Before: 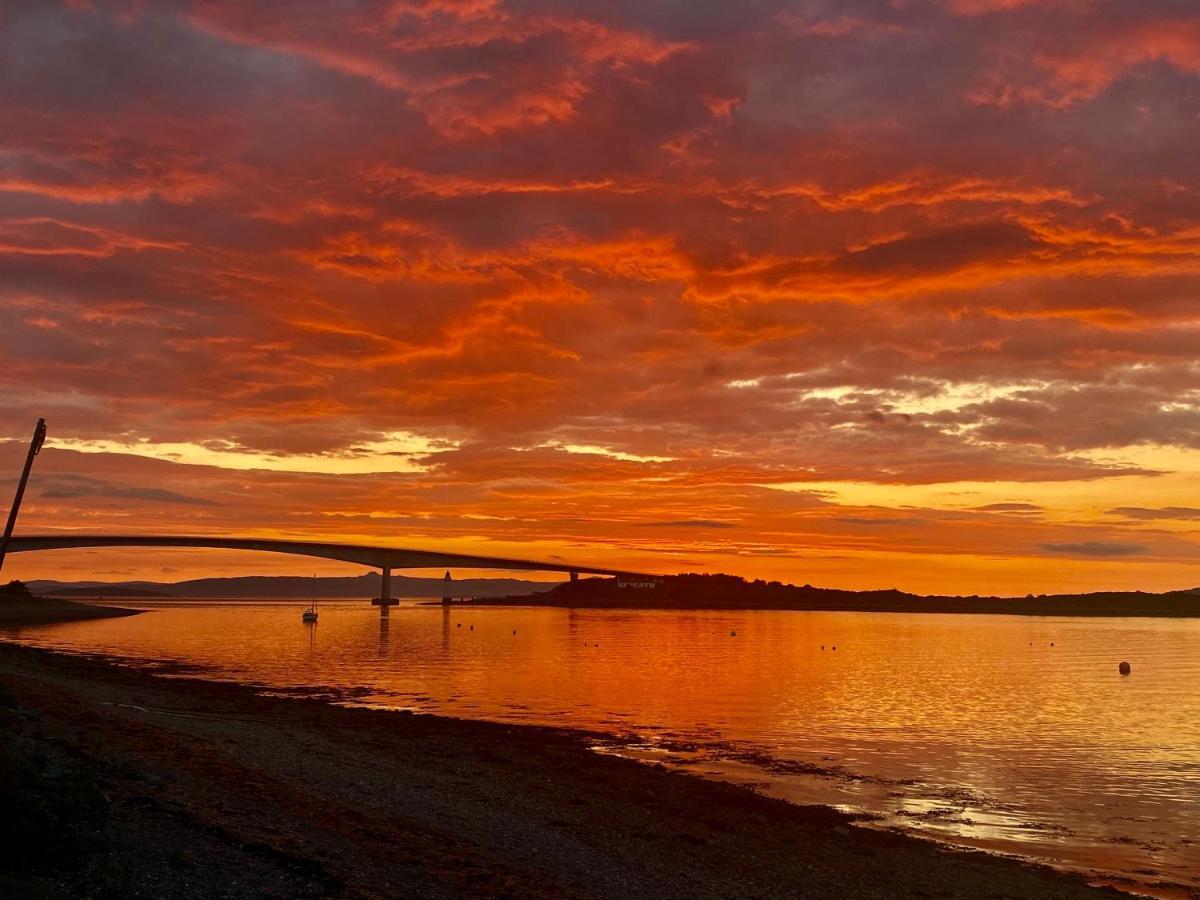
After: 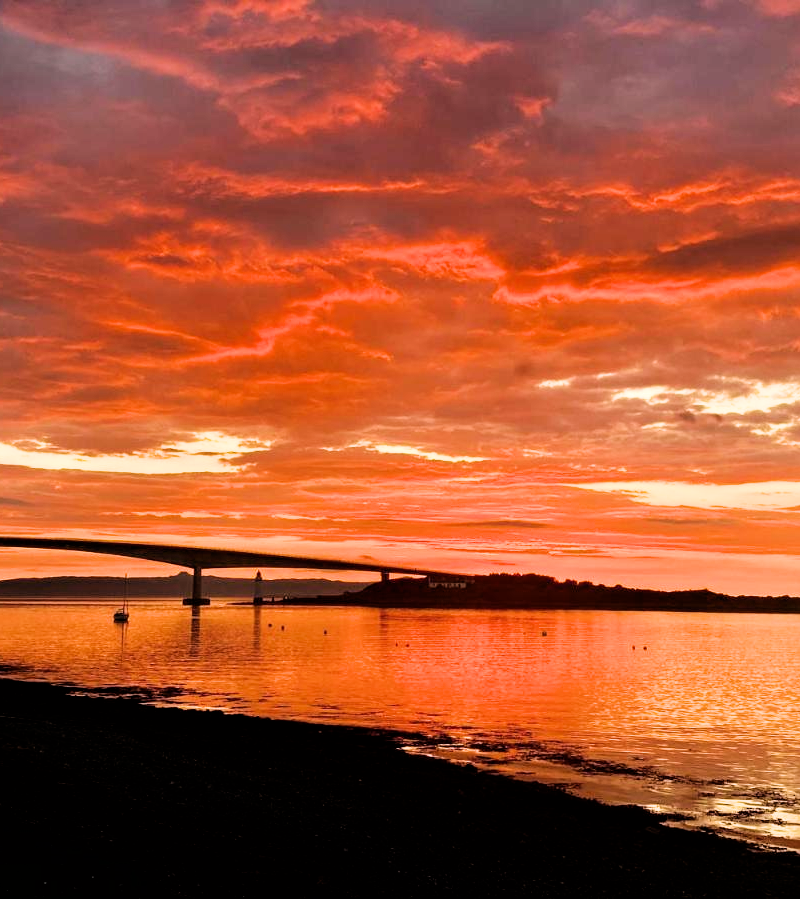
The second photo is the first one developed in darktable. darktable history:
exposure: black level correction 0, exposure 0.68 EV, compensate exposure bias true, compensate highlight preservation false
filmic rgb: black relative exposure -3.86 EV, white relative exposure 3.48 EV, hardness 2.63, contrast 1.103
crop and rotate: left 15.754%, right 17.579%
tone equalizer: -8 EV -0.417 EV, -7 EV -0.389 EV, -6 EV -0.333 EV, -5 EV -0.222 EV, -3 EV 0.222 EV, -2 EV 0.333 EV, -1 EV 0.389 EV, +0 EV 0.417 EV, edges refinement/feathering 500, mask exposure compensation -1.57 EV, preserve details no
